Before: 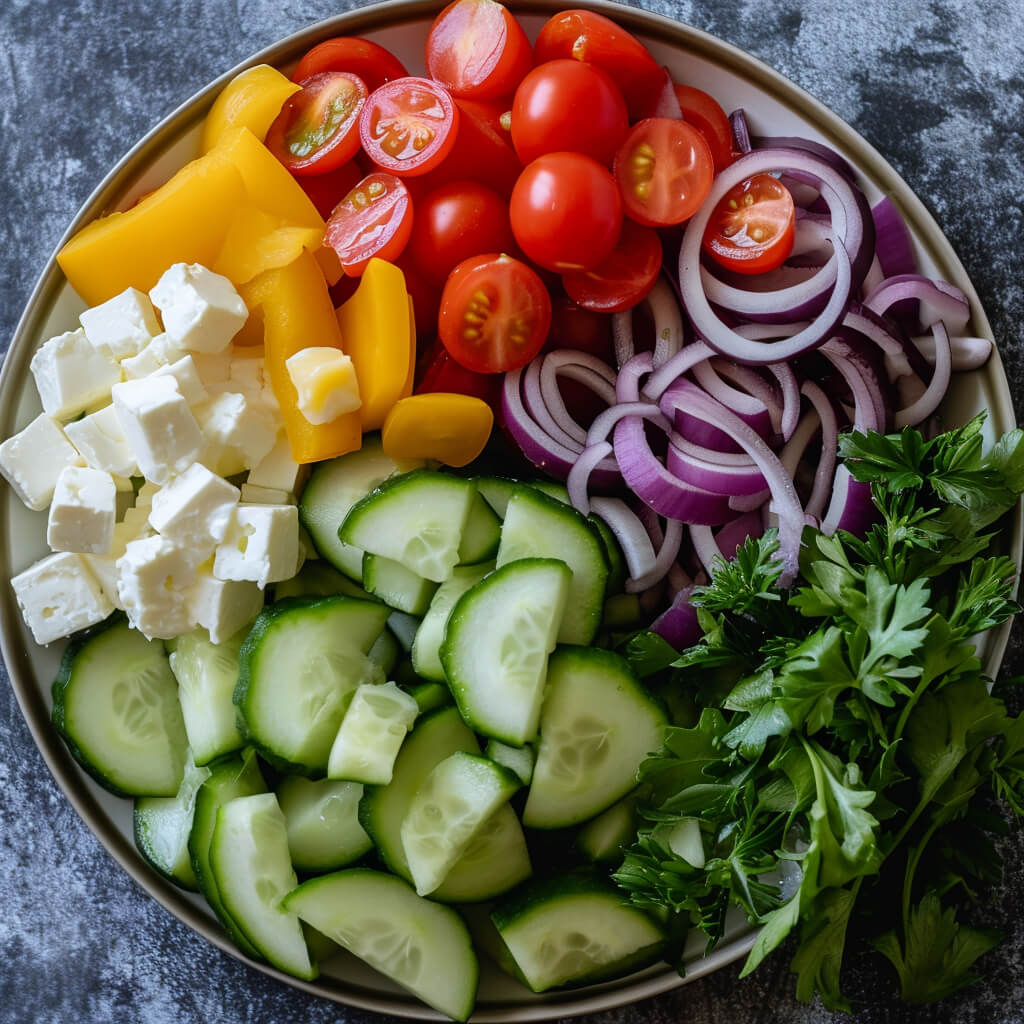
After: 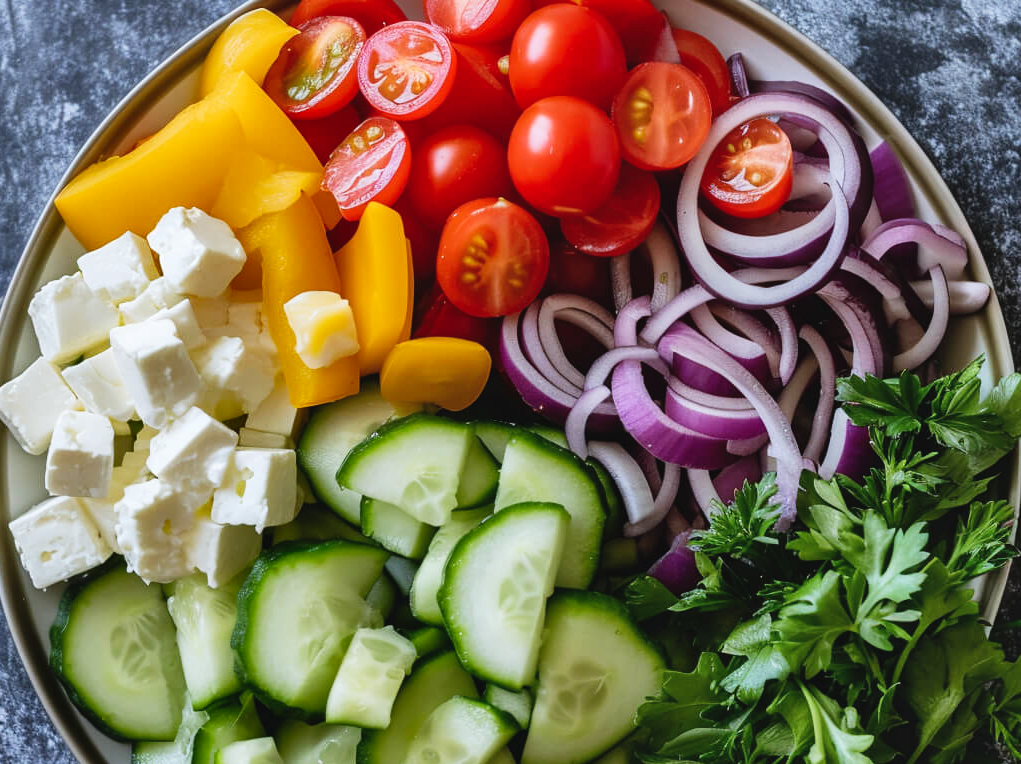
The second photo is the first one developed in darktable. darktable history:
crop: left 0.243%, top 5.512%, bottom 19.781%
exposure: compensate highlight preservation false
tone curve: curves: ch0 [(0, 0.028) (0.138, 0.156) (0.468, 0.516) (0.754, 0.823) (1, 1)], preserve colors none
shadows and highlights: white point adjustment 0.159, highlights -70.33, soften with gaussian
